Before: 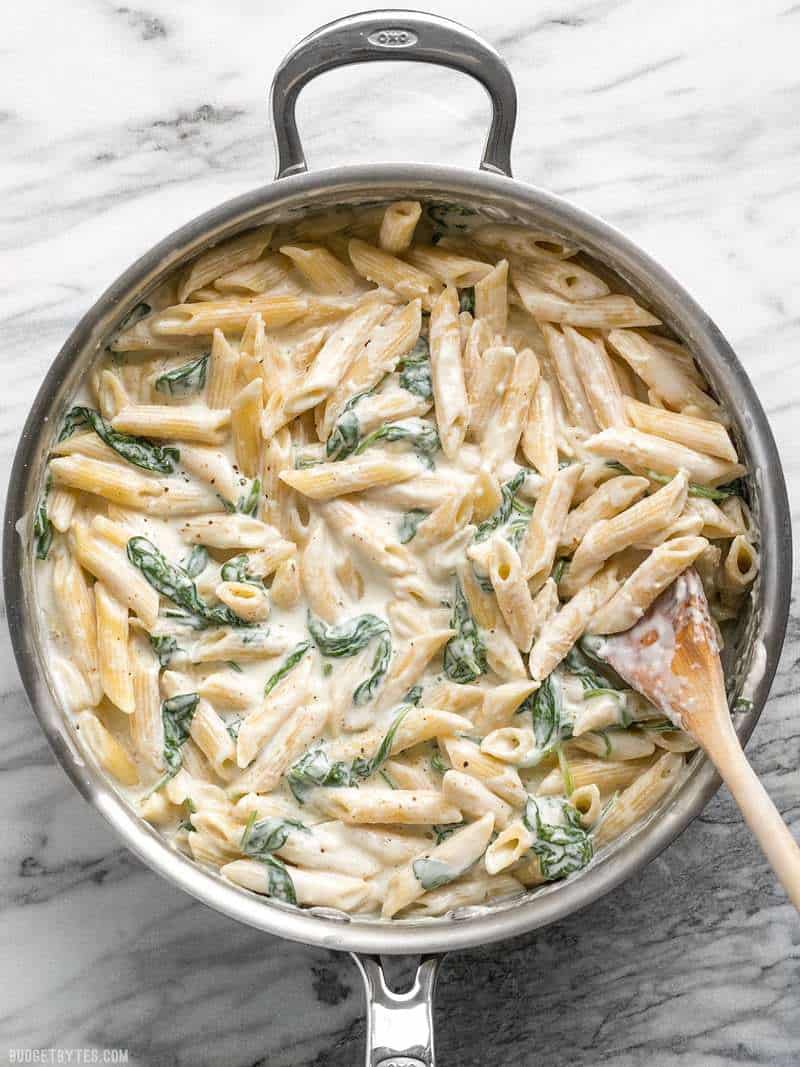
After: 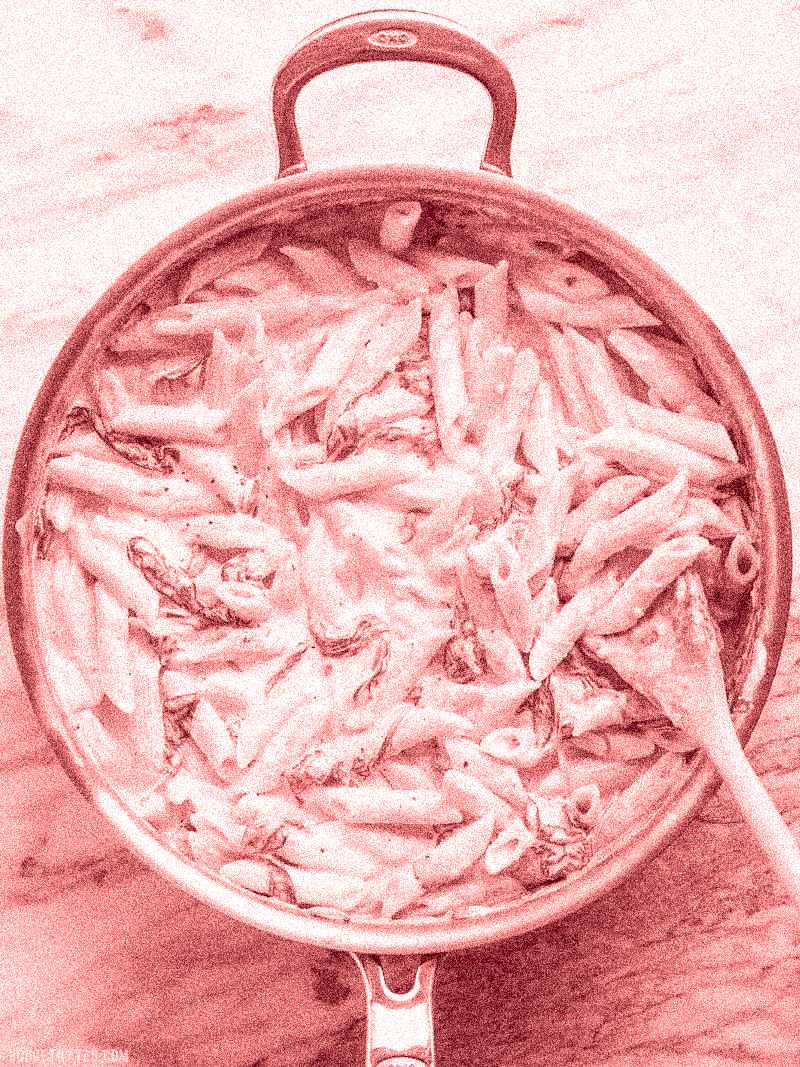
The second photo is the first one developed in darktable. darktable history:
grain: coarseness 3.75 ISO, strength 100%, mid-tones bias 0%
colorize: saturation 60%, source mix 100%
